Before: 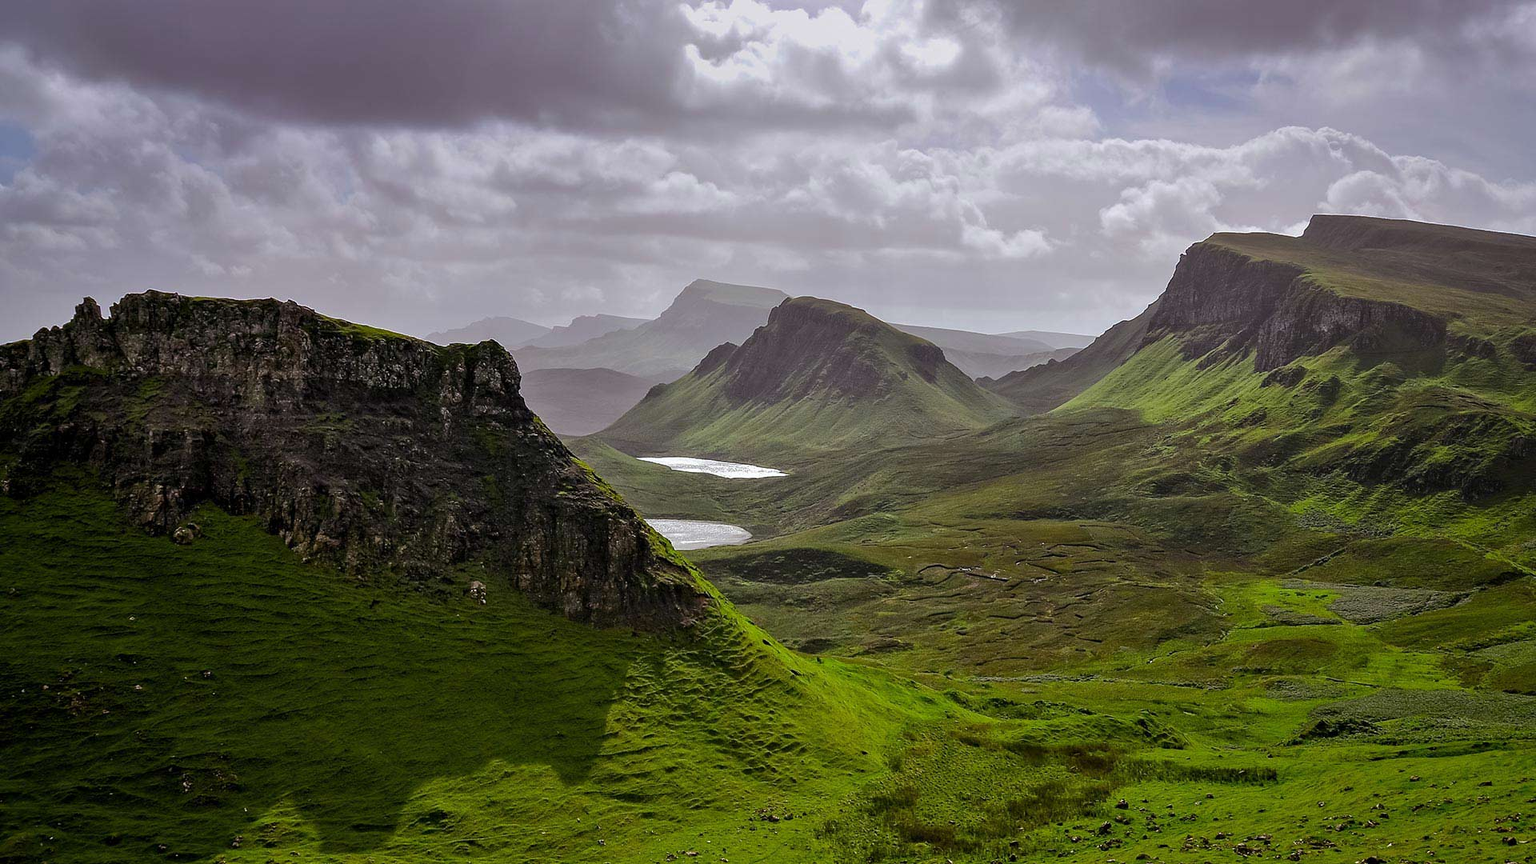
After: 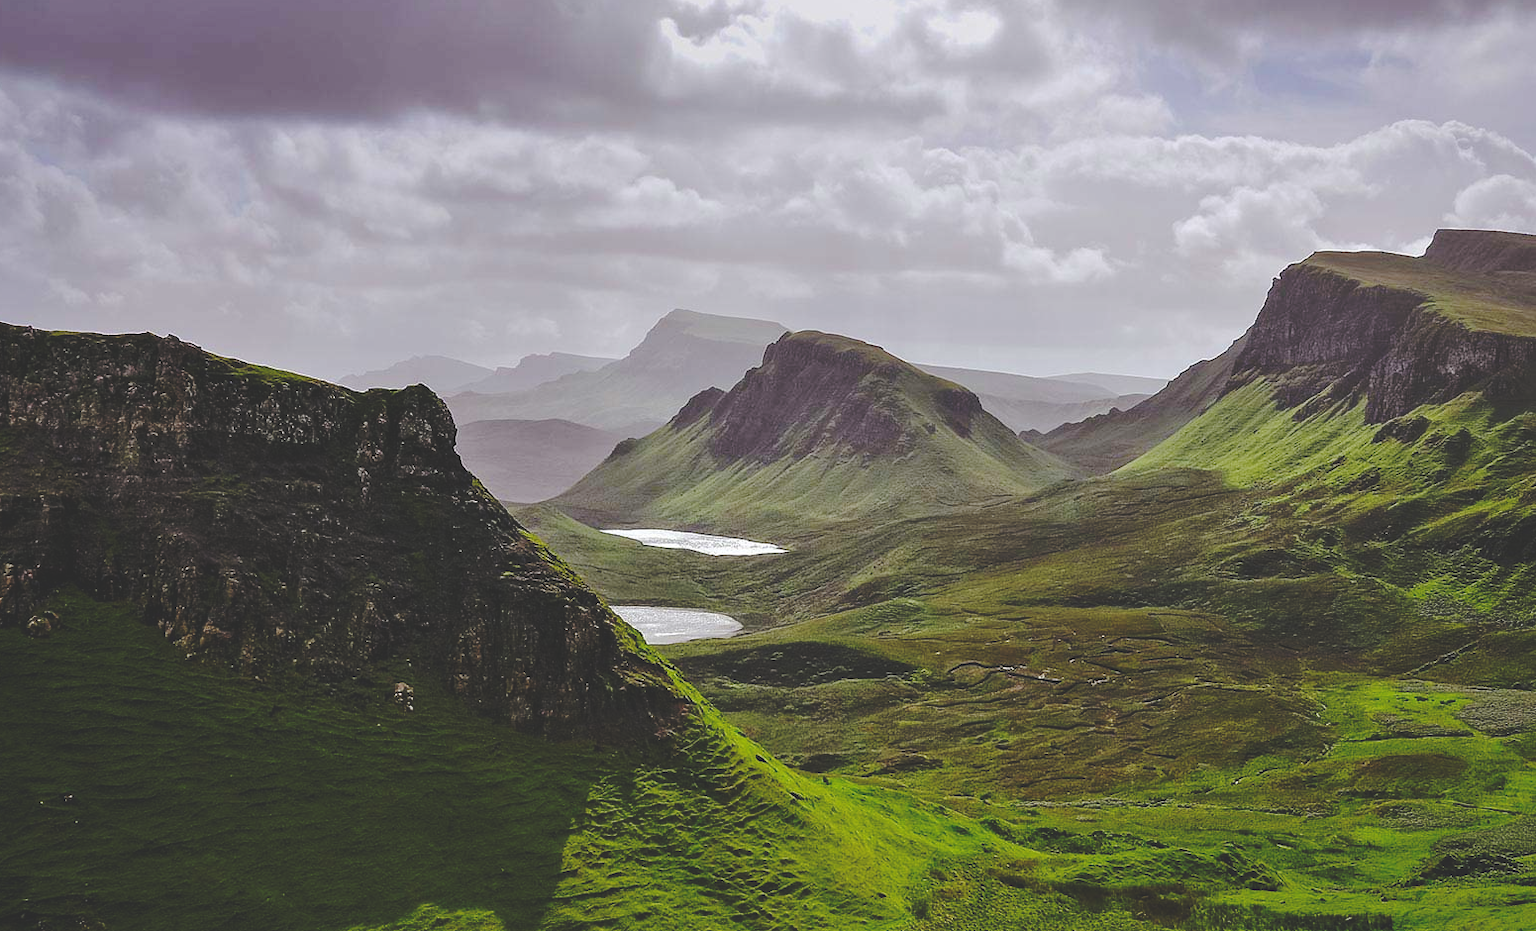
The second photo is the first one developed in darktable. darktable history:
base curve: curves: ch0 [(0, 0.024) (0.055, 0.065) (0.121, 0.166) (0.236, 0.319) (0.693, 0.726) (1, 1)], preserve colors none
crop: left 9.925%, top 3.497%, right 9.268%, bottom 9.346%
